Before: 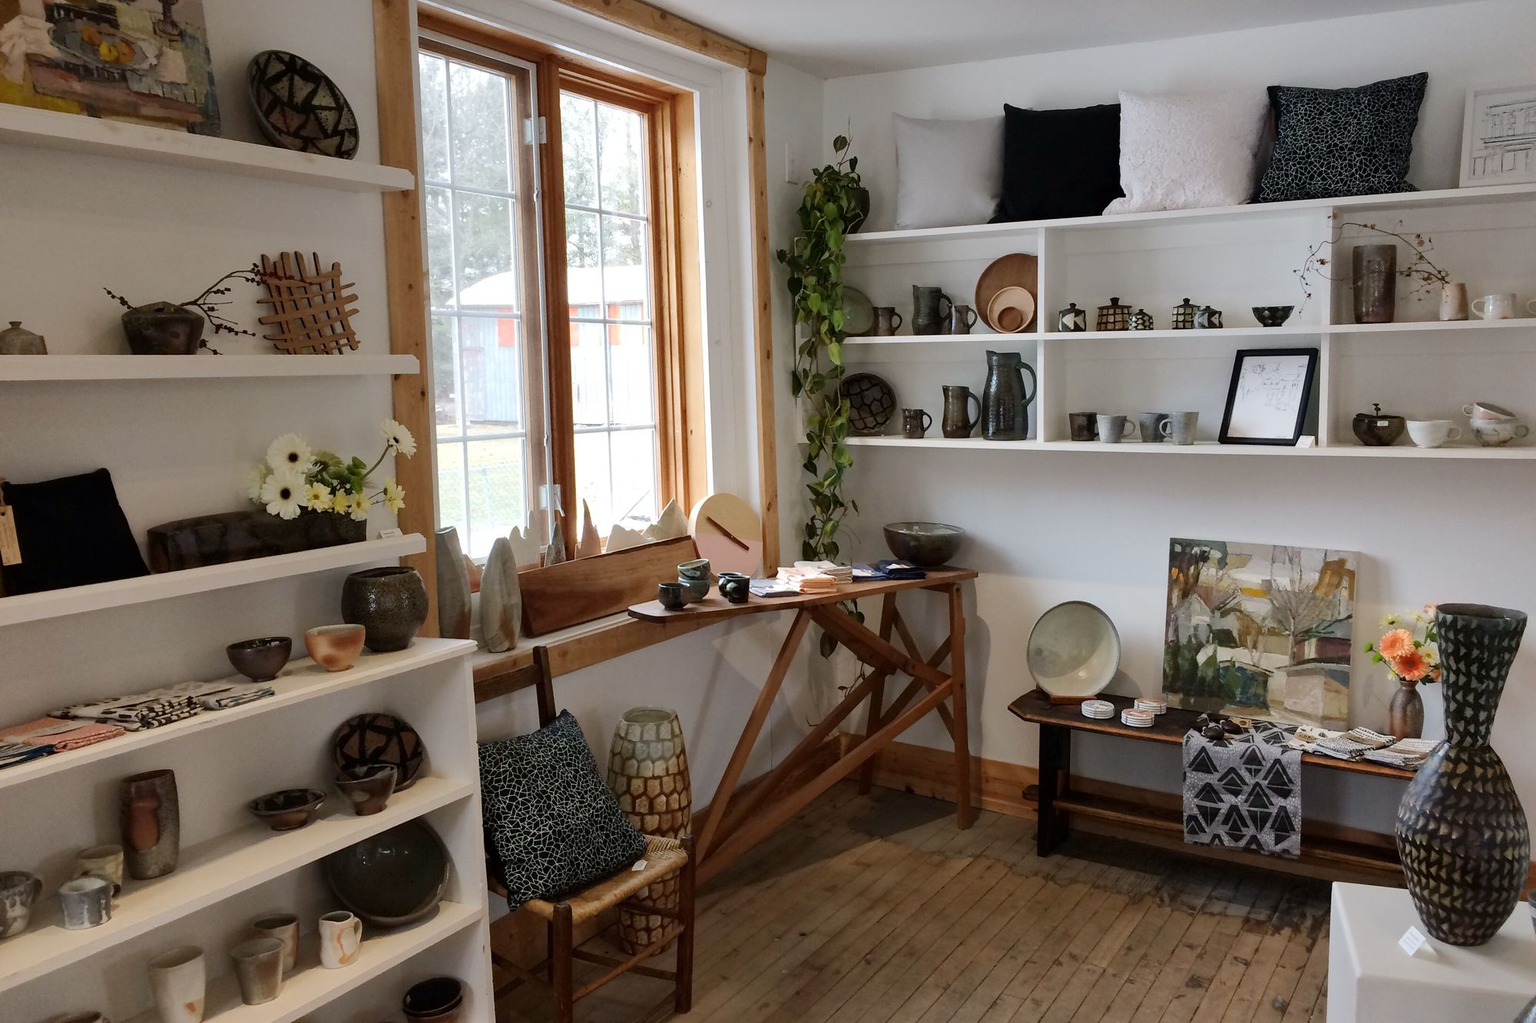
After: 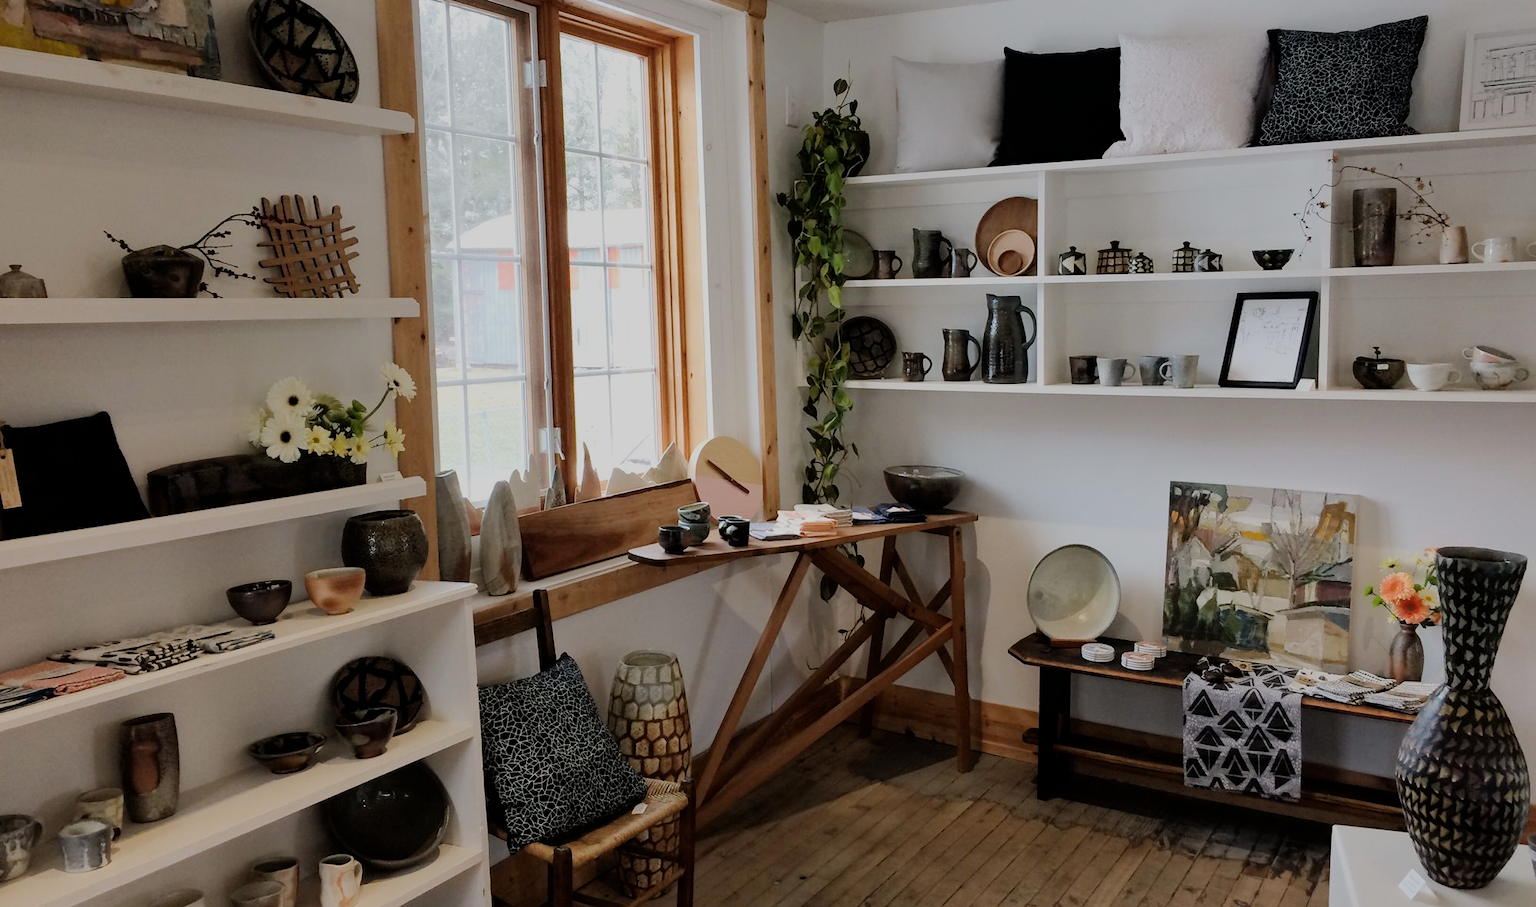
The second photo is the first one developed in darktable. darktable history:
crop and rotate: top 5.609%, bottom 5.609%
filmic rgb: black relative exposure -7.32 EV, white relative exposure 5.09 EV, hardness 3.2
